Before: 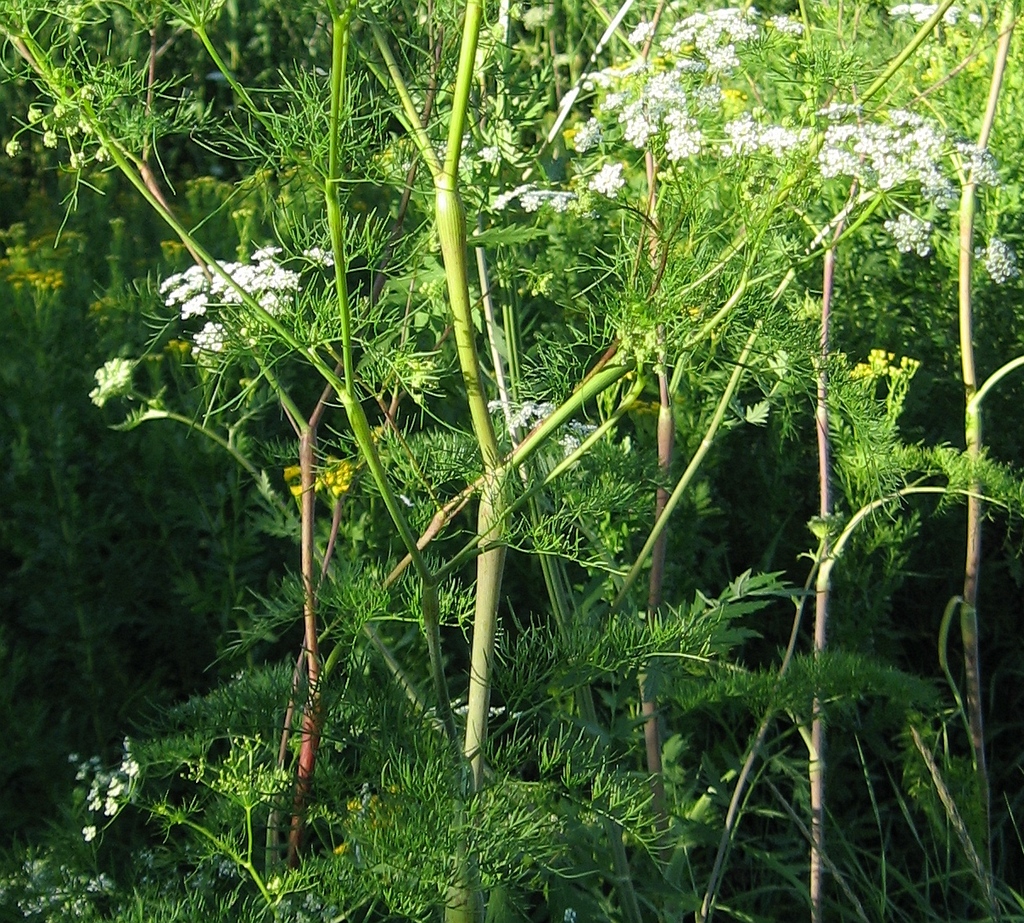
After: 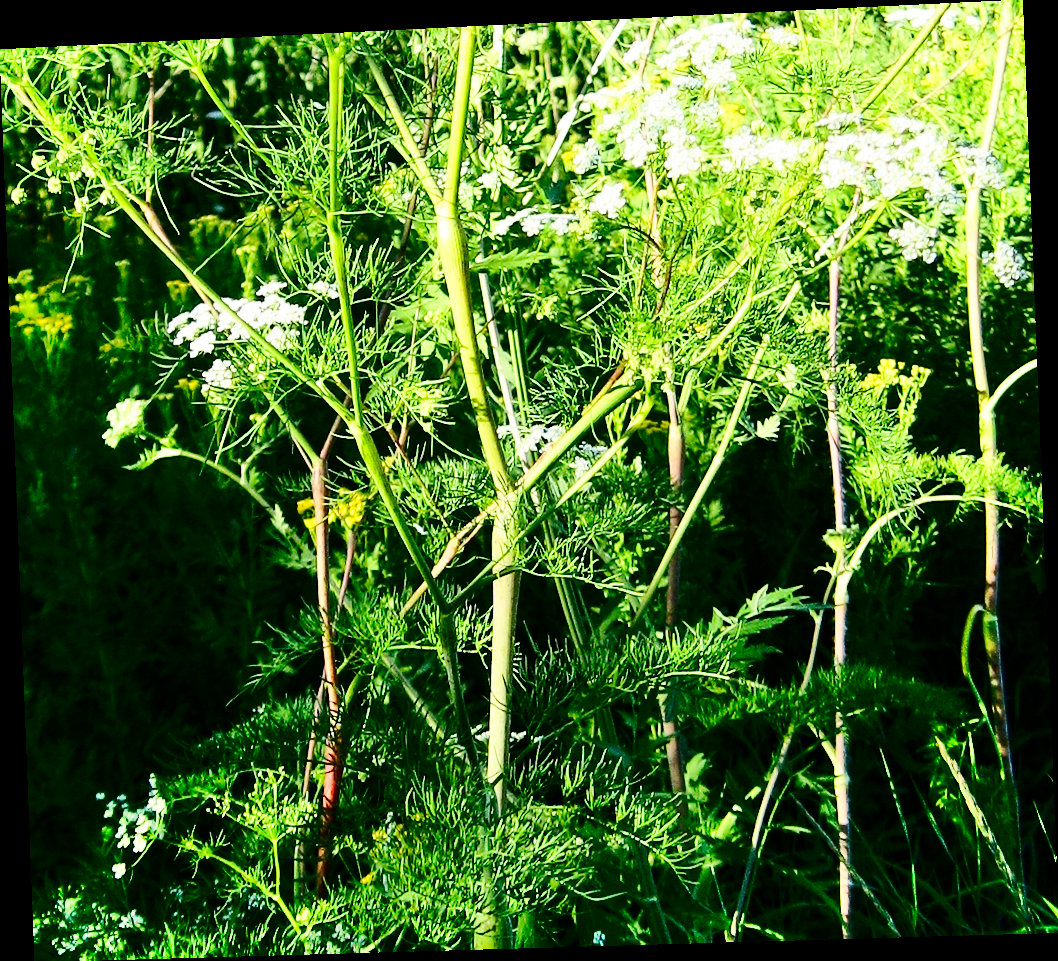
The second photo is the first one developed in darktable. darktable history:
exposure: black level correction 0.002, exposure -0.1 EV, compensate highlight preservation false
contrast brightness saturation: contrast 0.32, brightness -0.08, saturation 0.17
shadows and highlights: soften with gaussian
rotate and perspective: rotation -2.22°, lens shift (horizontal) -0.022, automatic cropping off
base curve: curves: ch0 [(0, 0) (0.028, 0.03) (0.121, 0.232) (0.46, 0.748) (0.859, 0.968) (1, 1)], preserve colors none
